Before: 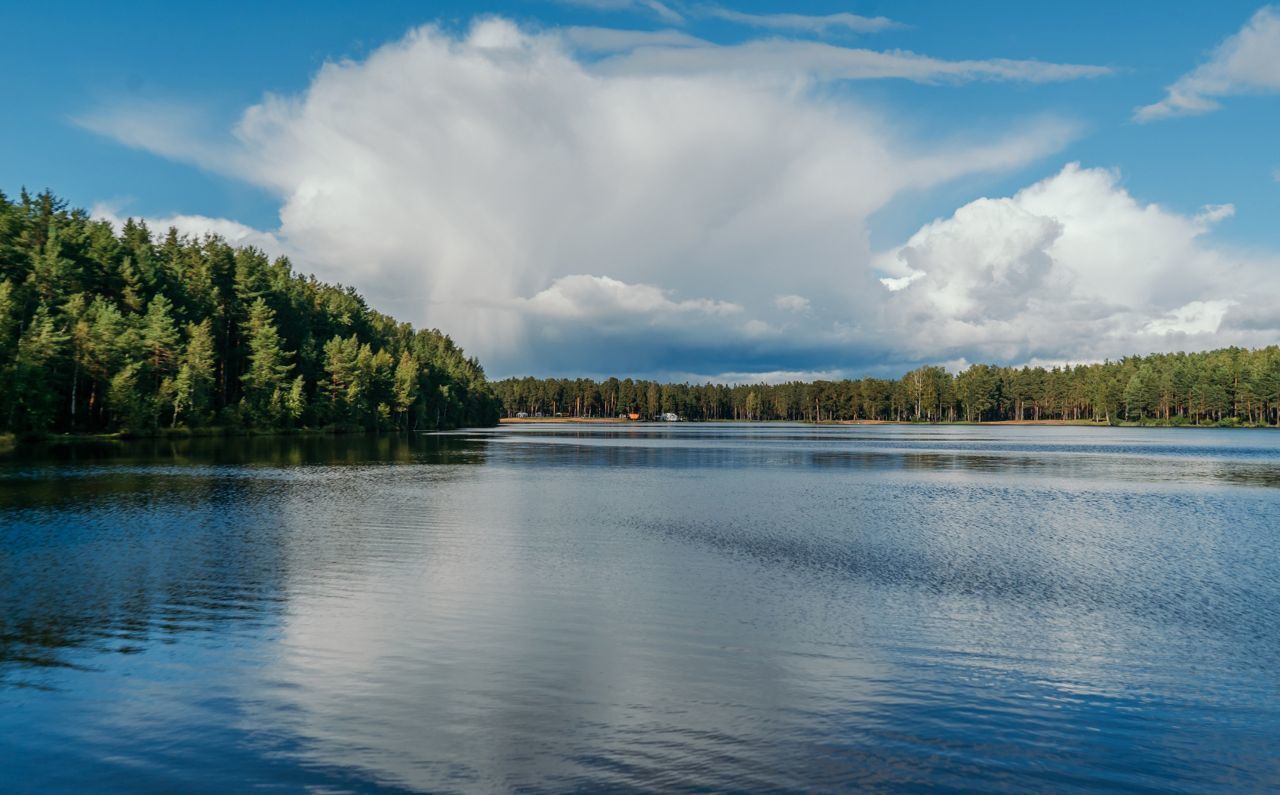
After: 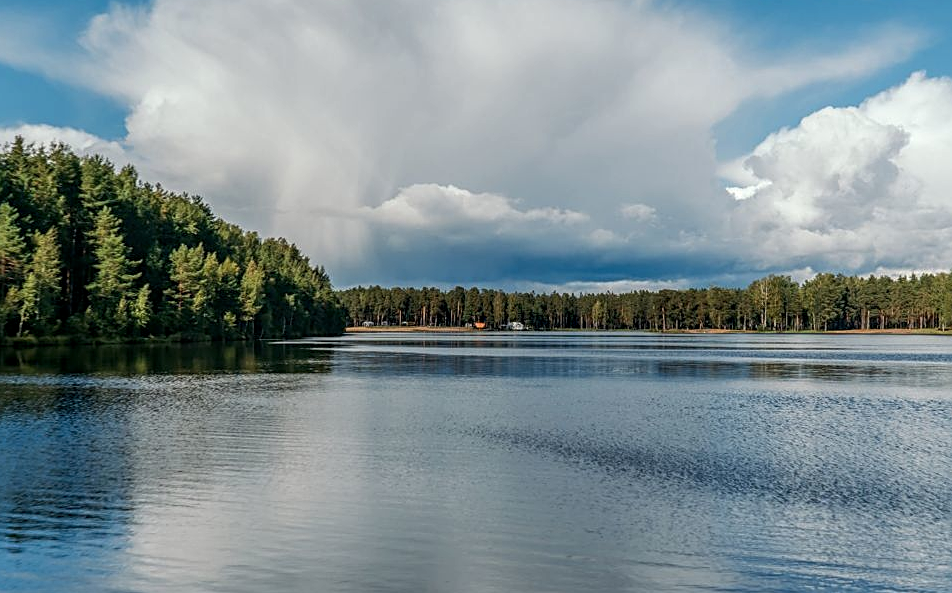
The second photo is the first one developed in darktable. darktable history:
local contrast: on, module defaults
sharpen: on, module defaults
crop and rotate: left 12.086%, top 11.467%, right 13.496%, bottom 13.872%
